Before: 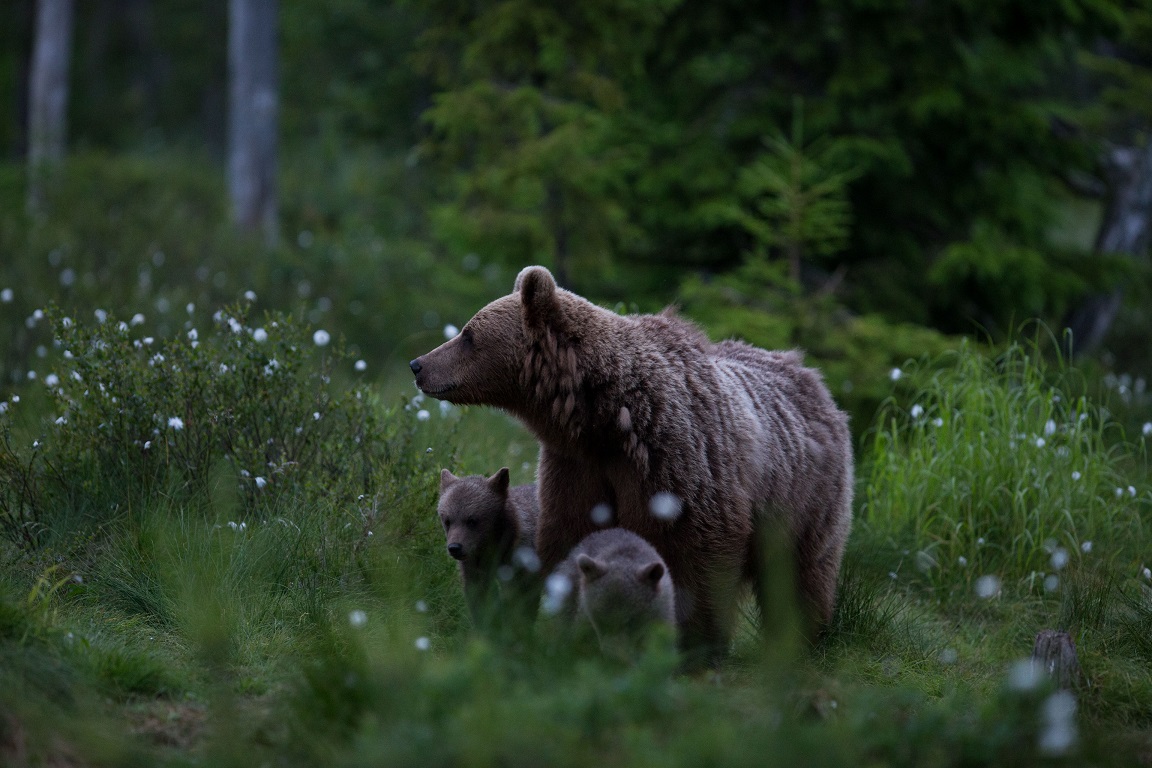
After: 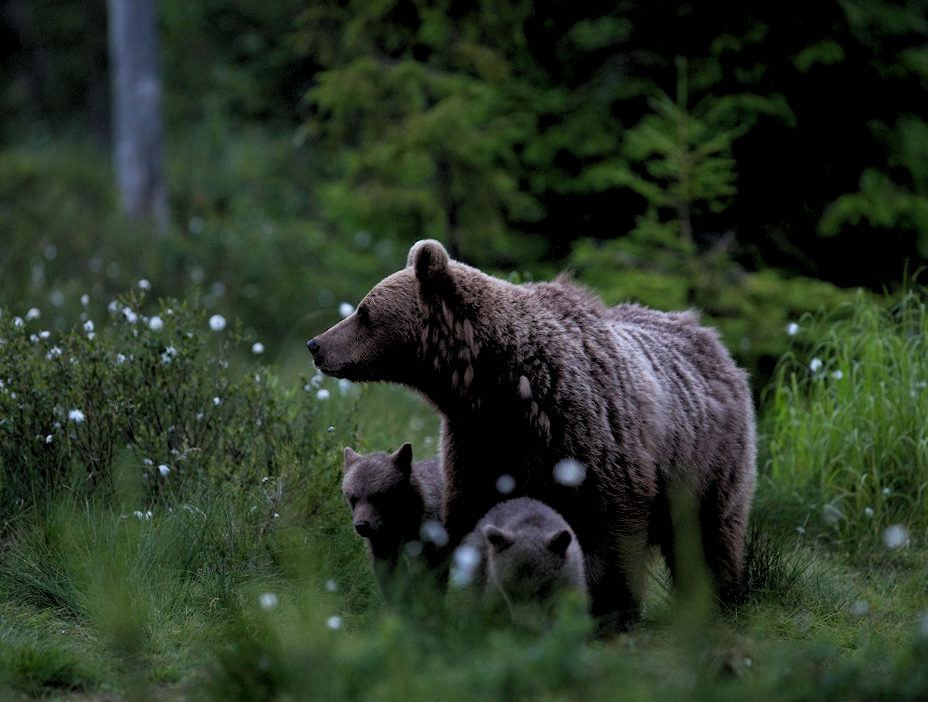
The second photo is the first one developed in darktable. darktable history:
rotate and perspective: rotation -3°, crop left 0.031, crop right 0.968, crop top 0.07, crop bottom 0.93
rgb levels: levels [[0.01, 0.419, 0.839], [0, 0.5, 1], [0, 0.5, 1]]
crop: left 7.598%, right 7.873%
